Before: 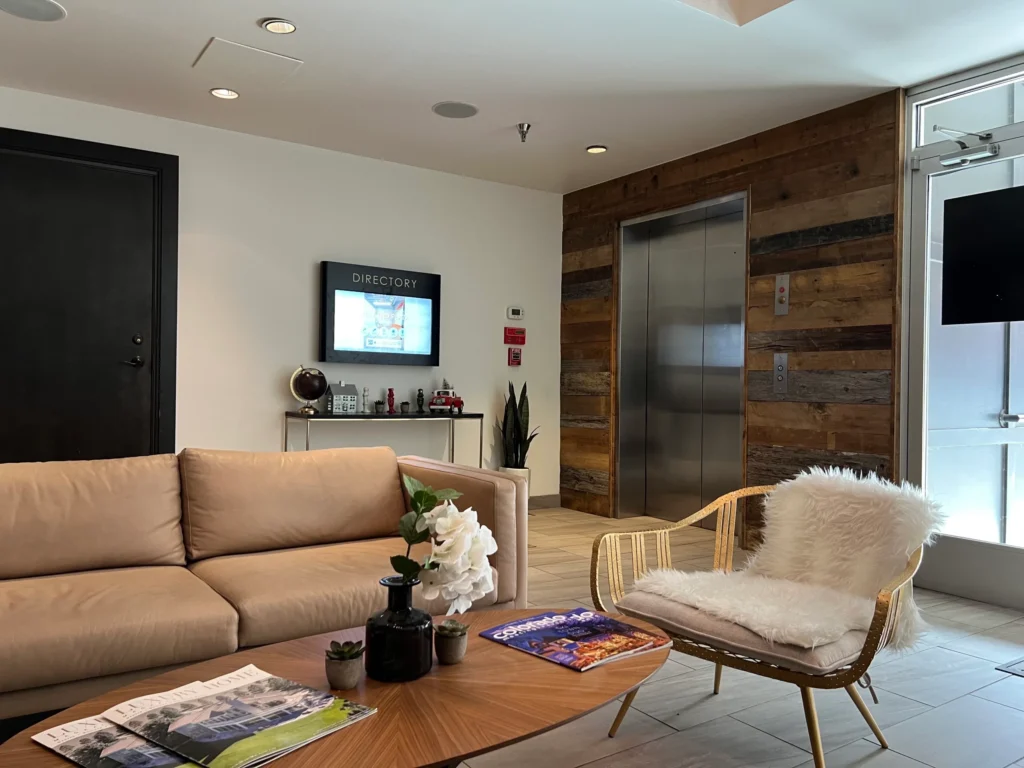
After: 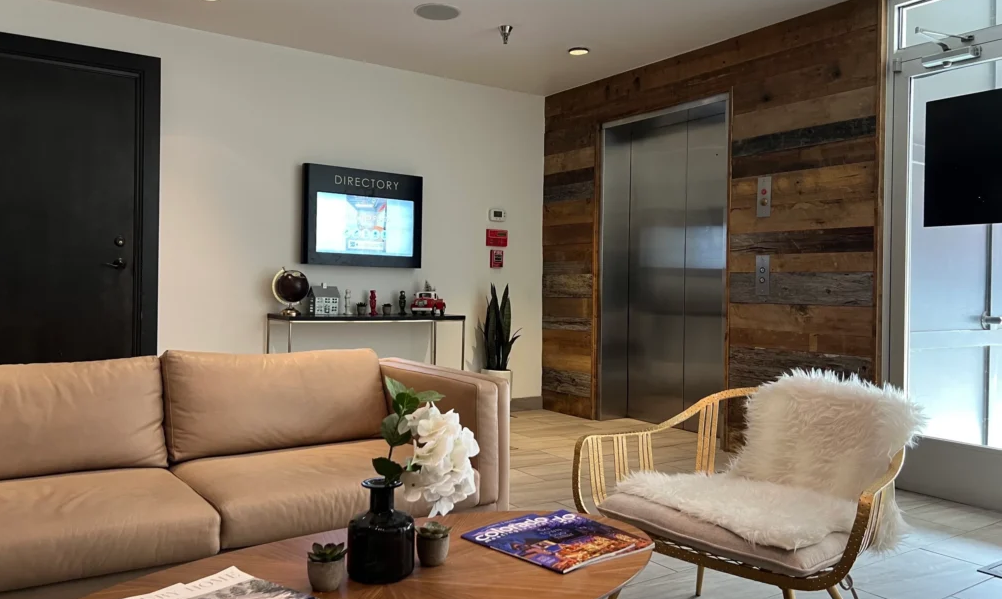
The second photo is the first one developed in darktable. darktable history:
crop and rotate: left 1.817%, top 12.788%, right 0.245%, bottom 9.088%
